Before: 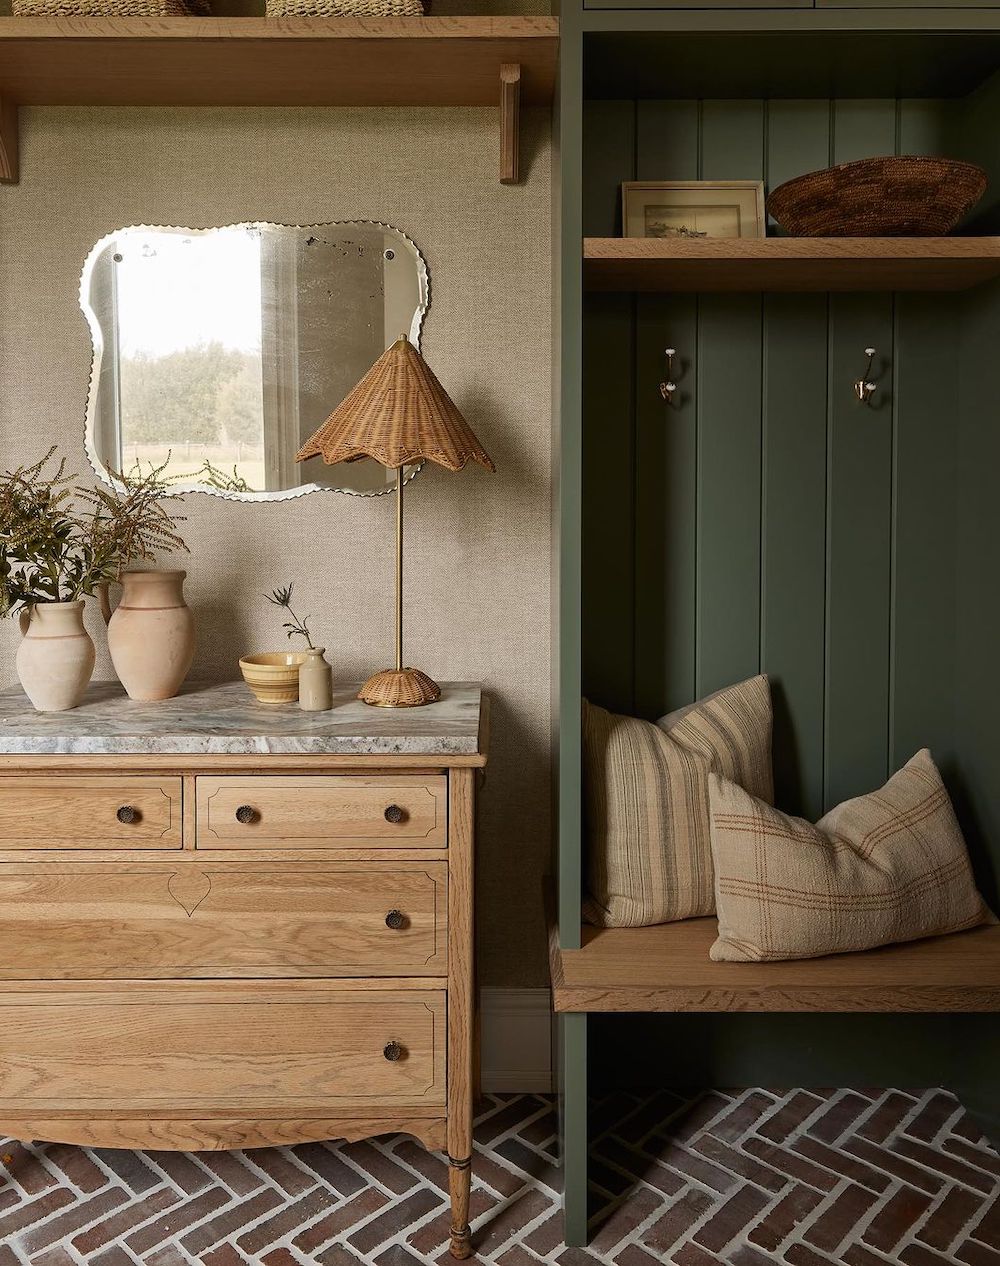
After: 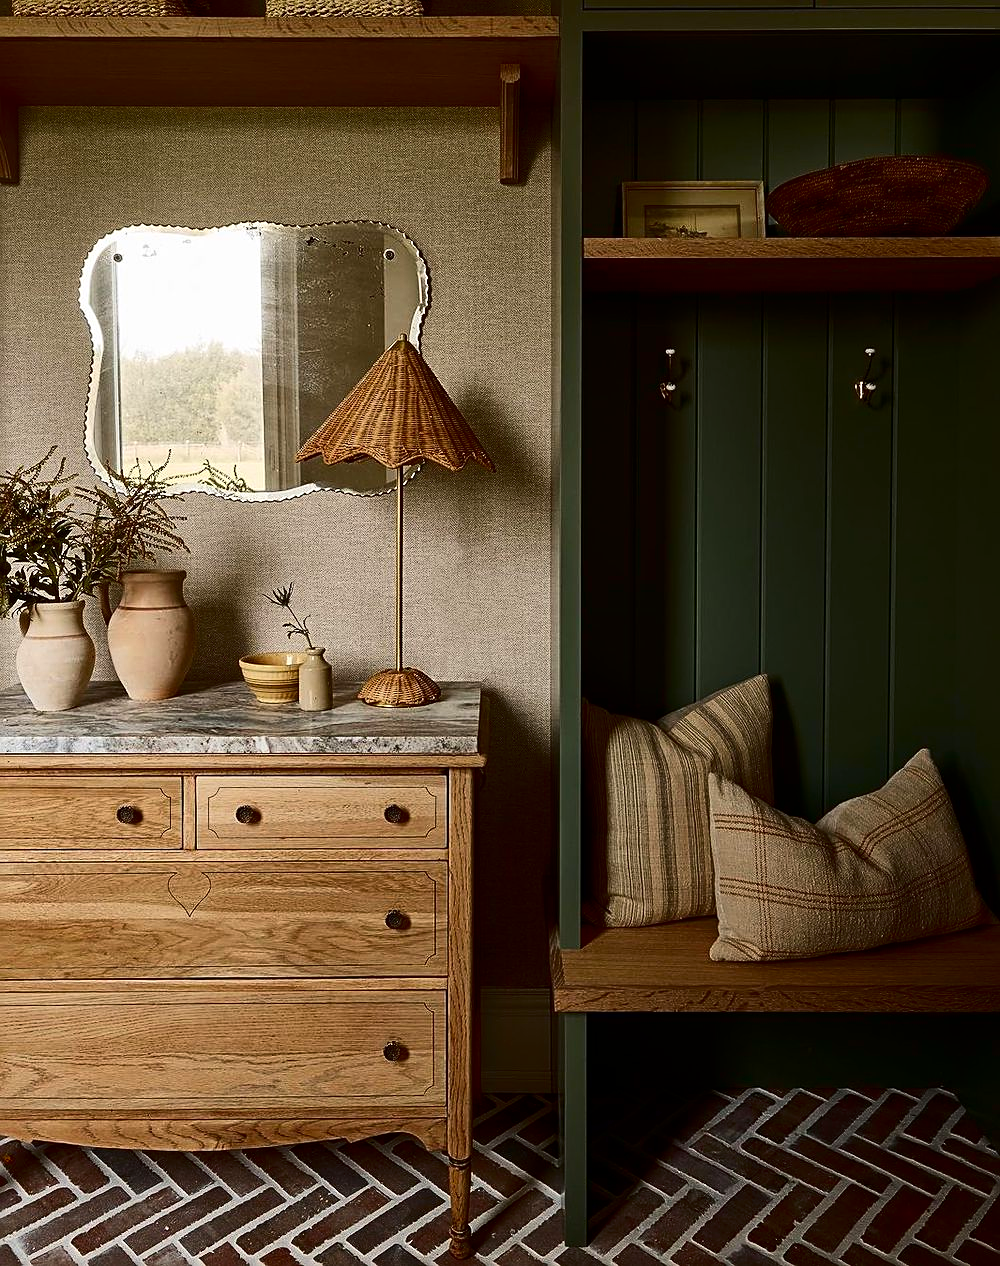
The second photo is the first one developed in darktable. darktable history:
sharpen: on, module defaults
contrast brightness saturation: contrast 0.22, brightness -0.19, saturation 0.24
